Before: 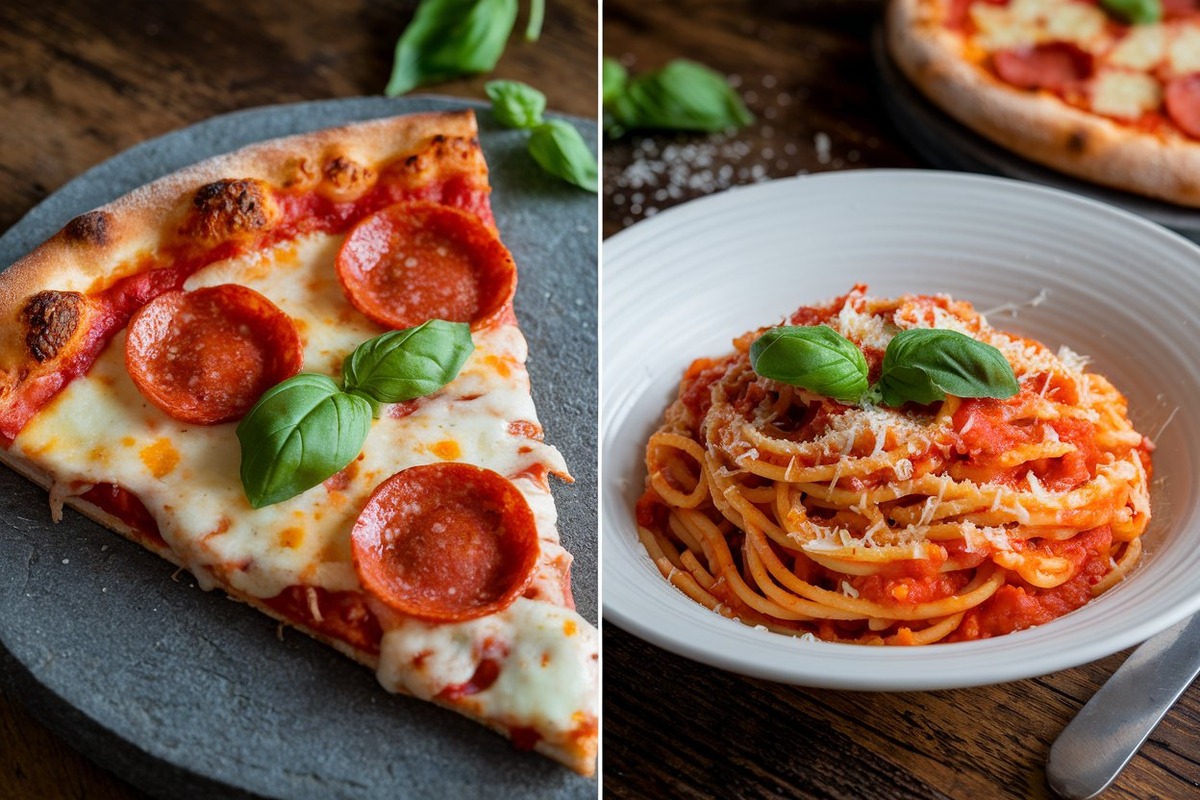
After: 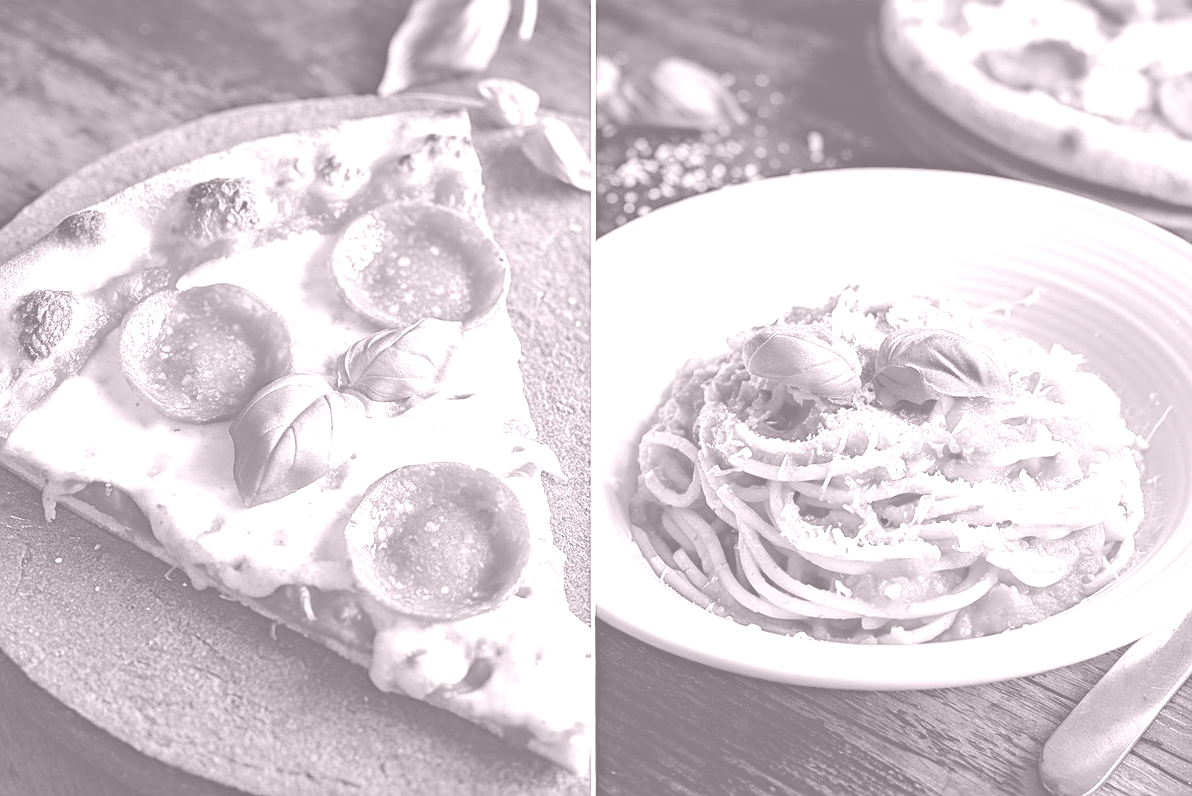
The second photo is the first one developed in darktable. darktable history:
color zones: curves: ch0 [(0, 0.613) (0.01, 0.613) (0.245, 0.448) (0.498, 0.529) (0.642, 0.665) (0.879, 0.777) (0.99, 0.613)]; ch1 [(0, 0) (0.143, 0) (0.286, 0) (0.429, 0) (0.571, 0) (0.714, 0) (0.857, 0)], mix -121.96%
colorize: hue 25.2°, saturation 83%, source mix 82%, lightness 79%, version 1
crop and rotate: left 0.614%, top 0.179%, bottom 0.309%
haze removal: strength 0.29, distance 0.25, compatibility mode true, adaptive false
sharpen: on, module defaults
color balance: lift [1.004, 1.002, 1.002, 0.998], gamma [1, 1.007, 1.002, 0.993], gain [1, 0.977, 1.013, 1.023], contrast -3.64%
